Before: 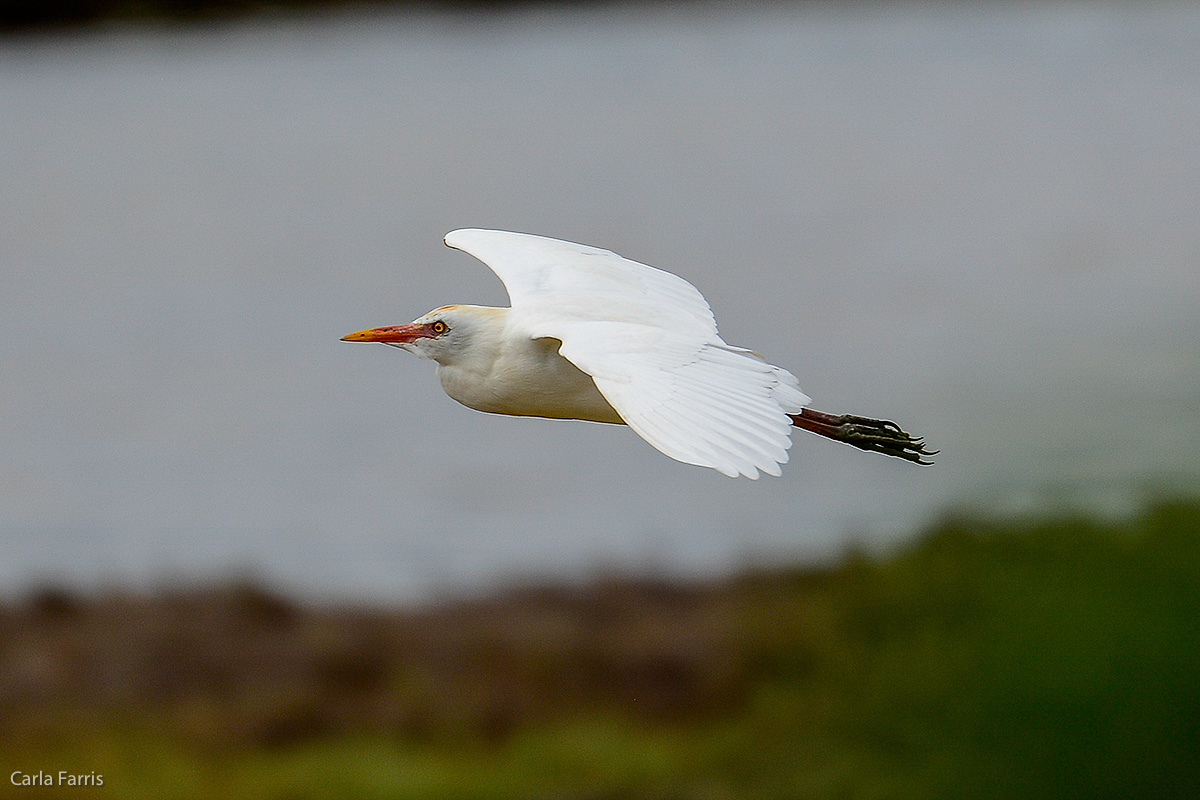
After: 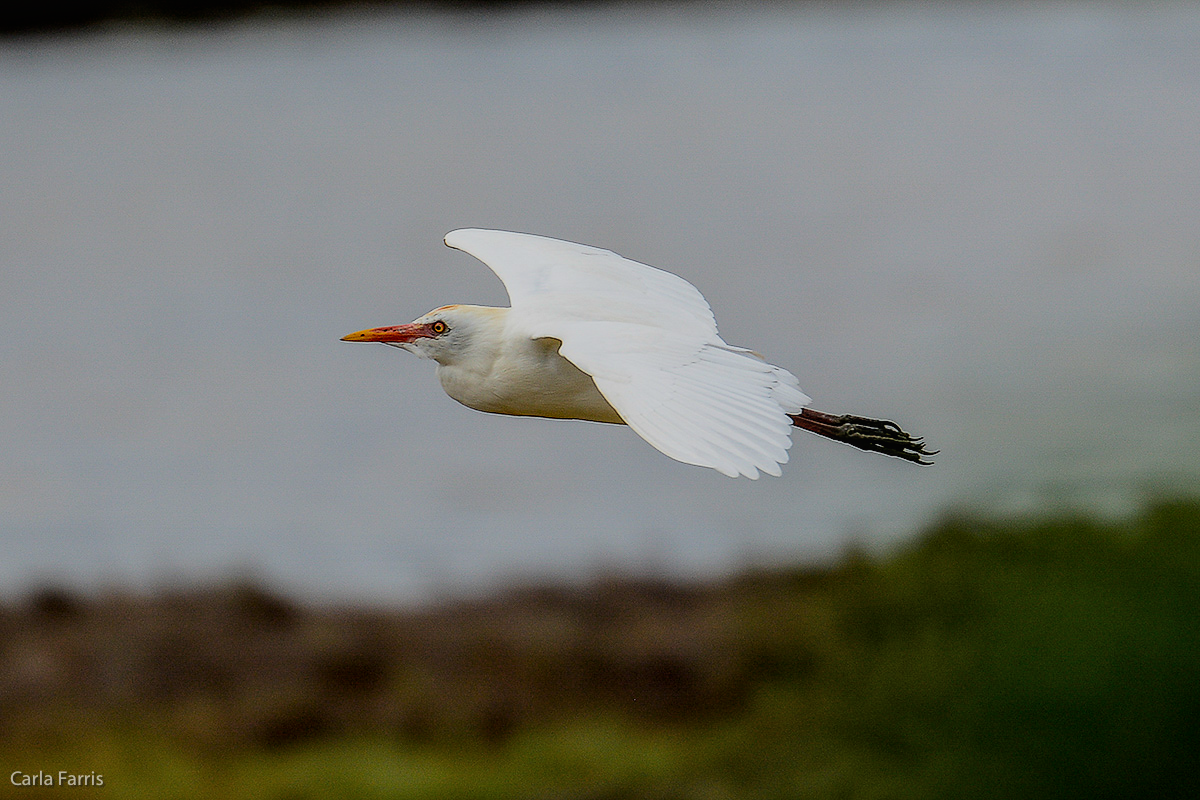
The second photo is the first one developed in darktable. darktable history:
local contrast: detail 117%
filmic rgb: black relative exposure -7.65 EV, white relative exposure 4.56 EV, hardness 3.61, color science v6 (2022)
